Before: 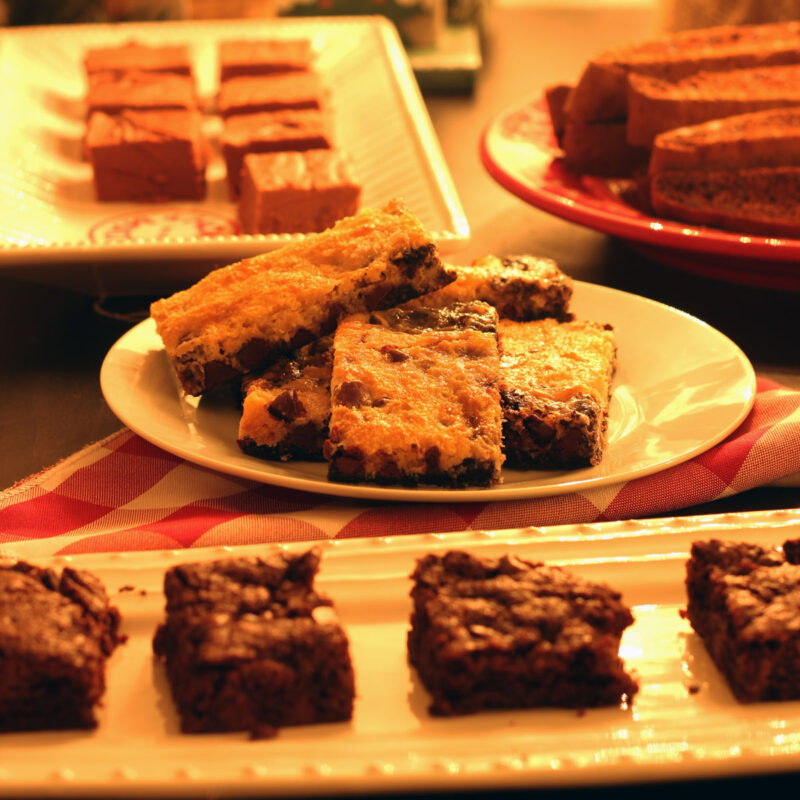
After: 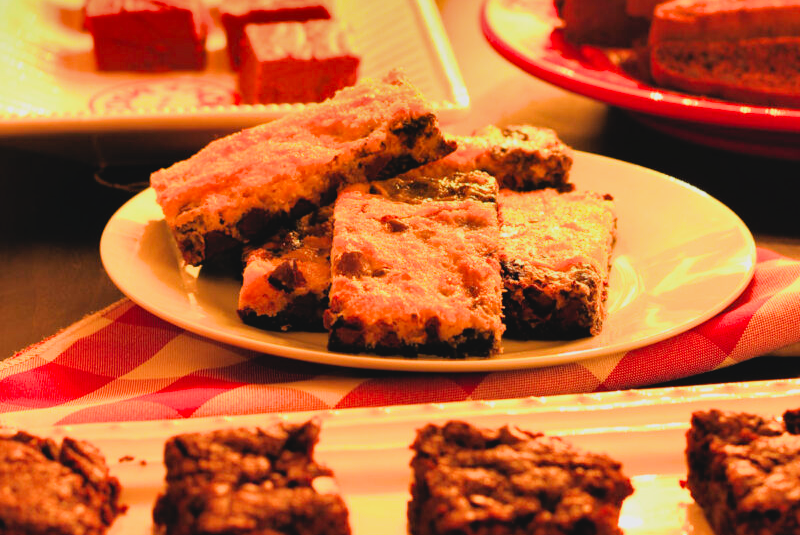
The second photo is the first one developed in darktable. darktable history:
exposure: black level correction 0, exposure 0.7 EV, compensate highlight preservation false
filmic rgb: black relative exposure -7.76 EV, white relative exposure 4.39 EV, threshold 6 EV, hardness 3.76, latitude 49.69%, contrast 1.101, enable highlight reconstruction true
color correction: highlights b* -0.013, saturation 1.3
shadows and highlights: radius 108.26, shadows 44.94, highlights -67.32, low approximation 0.01, soften with gaussian
crop: top 16.371%, bottom 16.715%
contrast brightness saturation: contrast -0.094, saturation -0.082
tone equalizer: edges refinement/feathering 500, mask exposure compensation -1.57 EV, preserve details no
